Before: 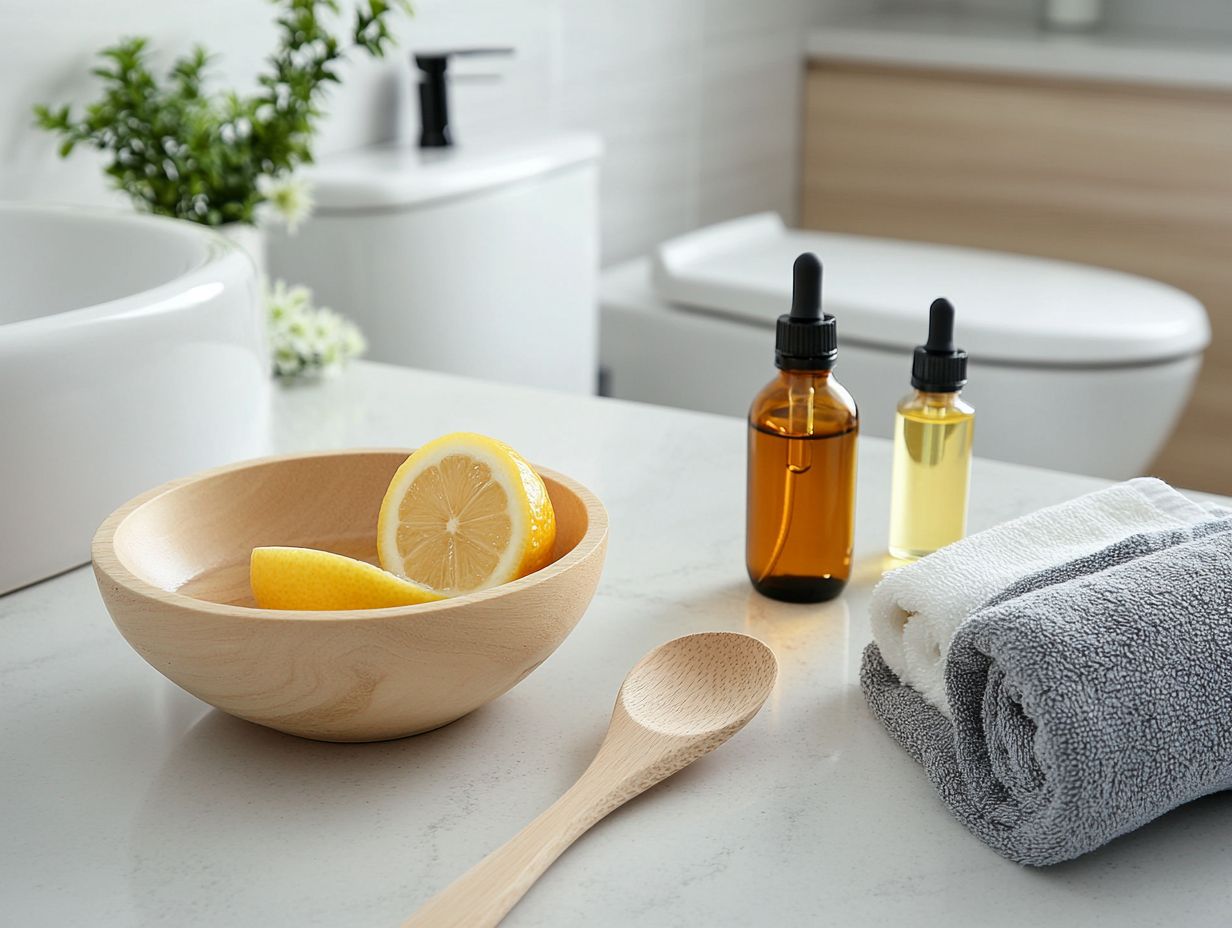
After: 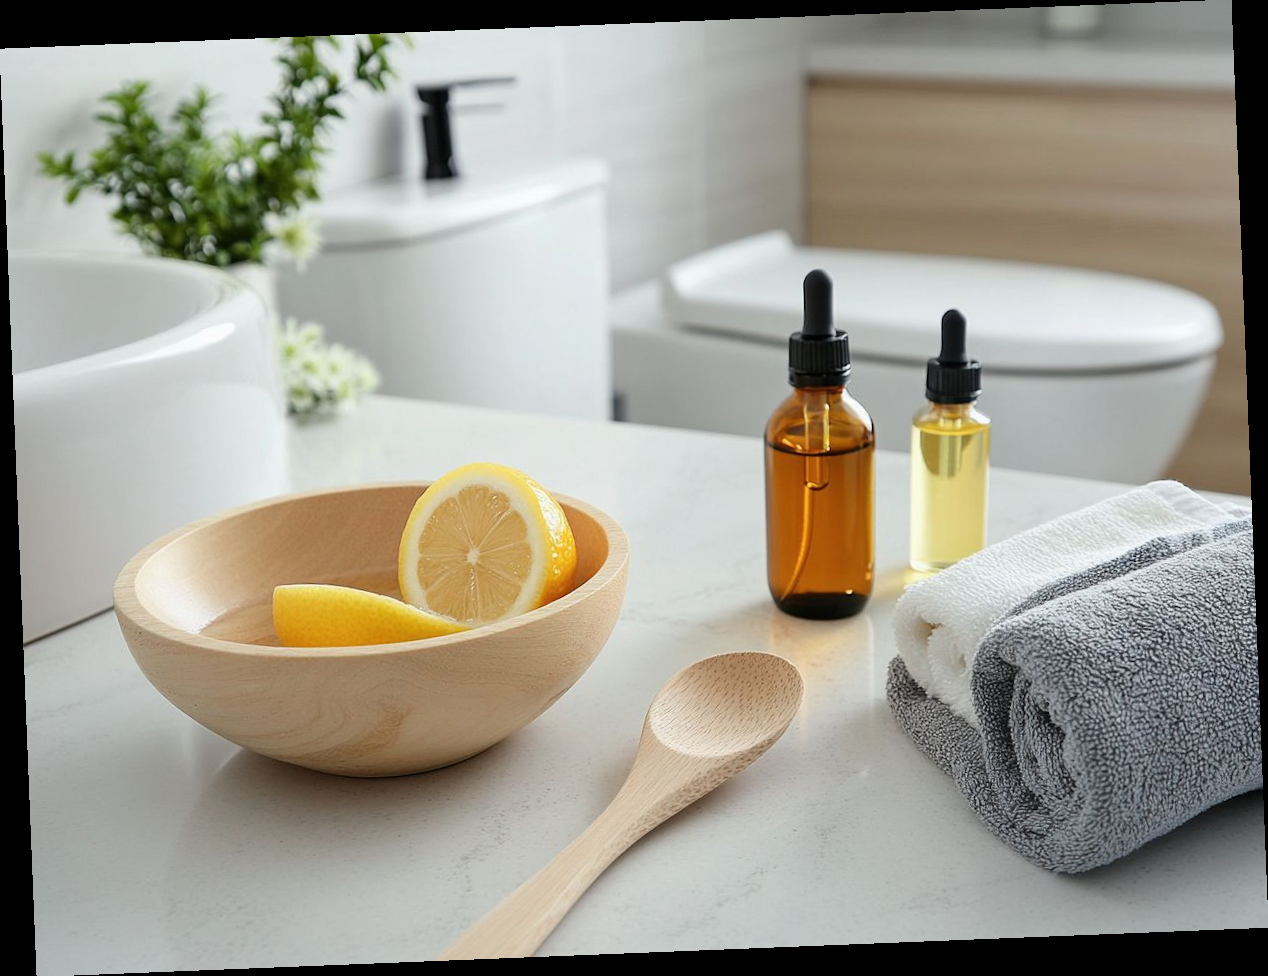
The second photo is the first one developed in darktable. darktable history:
color correction: saturation 0.98
local contrast: mode bilateral grid, contrast 100, coarseness 100, detail 94%, midtone range 0.2
rotate and perspective: rotation -2.29°, automatic cropping off
